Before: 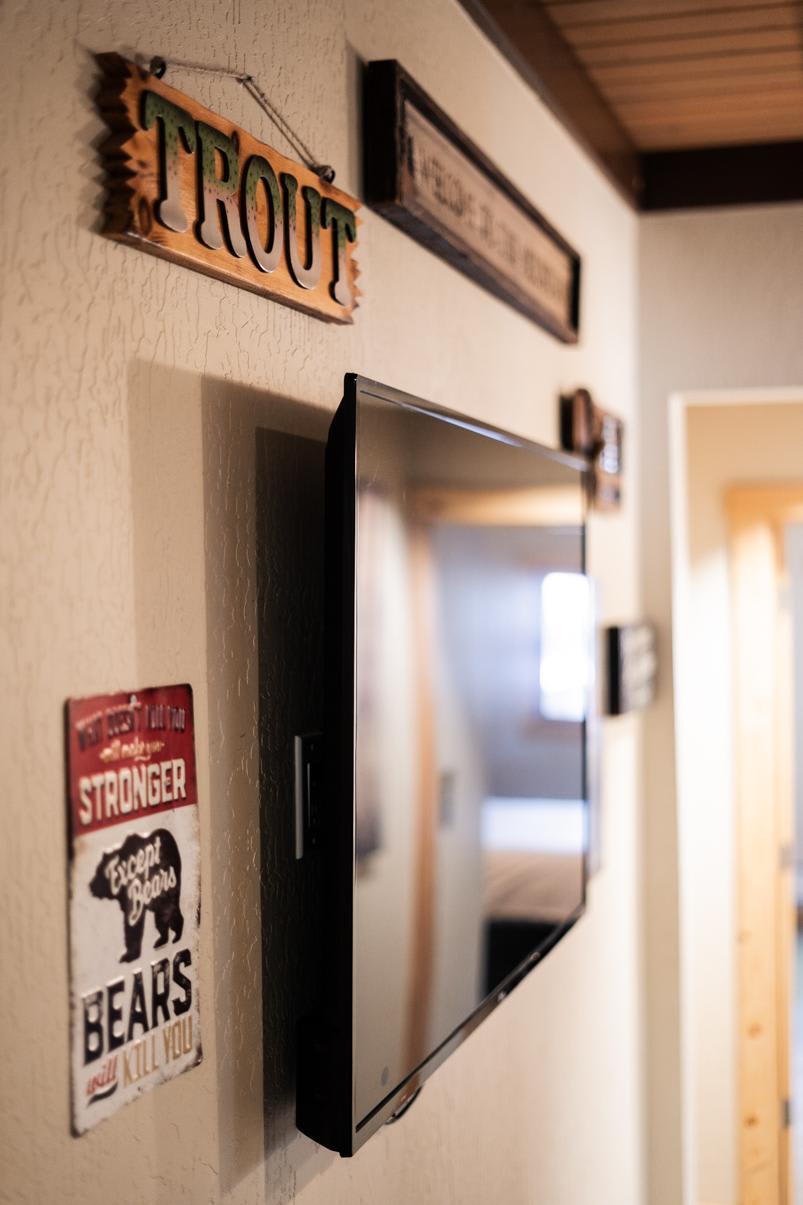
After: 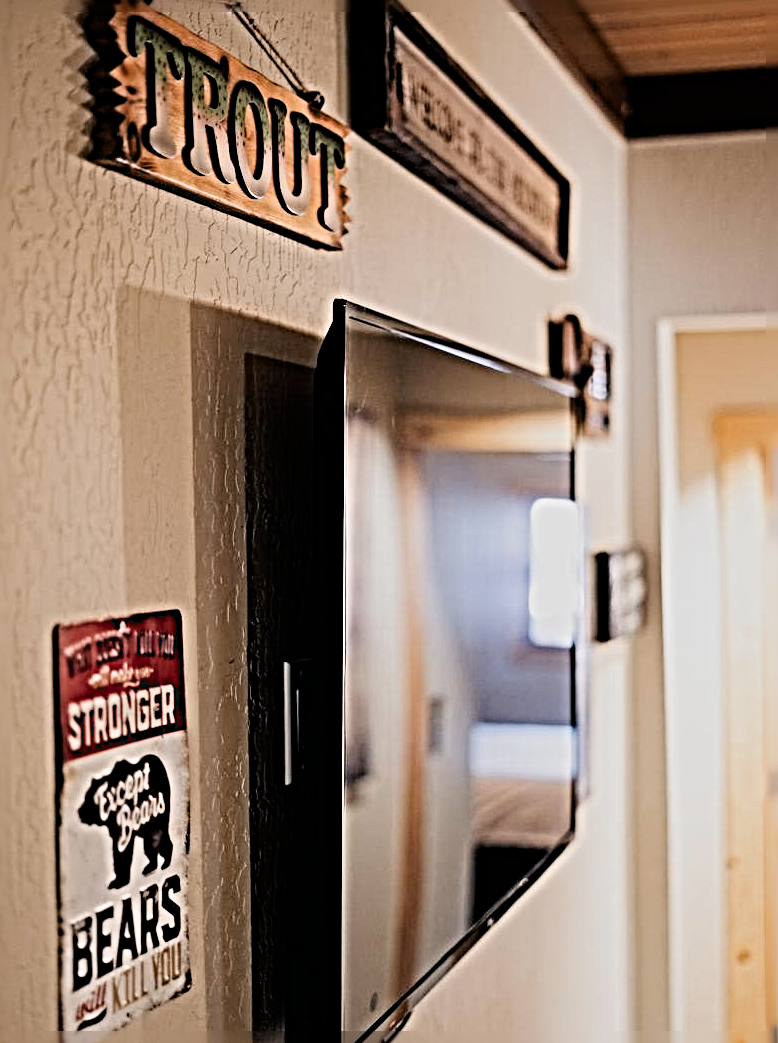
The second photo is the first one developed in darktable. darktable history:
crop: left 1.404%, top 6.186%, right 1.674%, bottom 7.205%
filmic rgb: black relative exposure -8.15 EV, white relative exposure 3.76 EV, hardness 4.46
haze removal: compatibility mode true, adaptive false
sharpen: radius 6.263, amount 1.8, threshold 0.169
